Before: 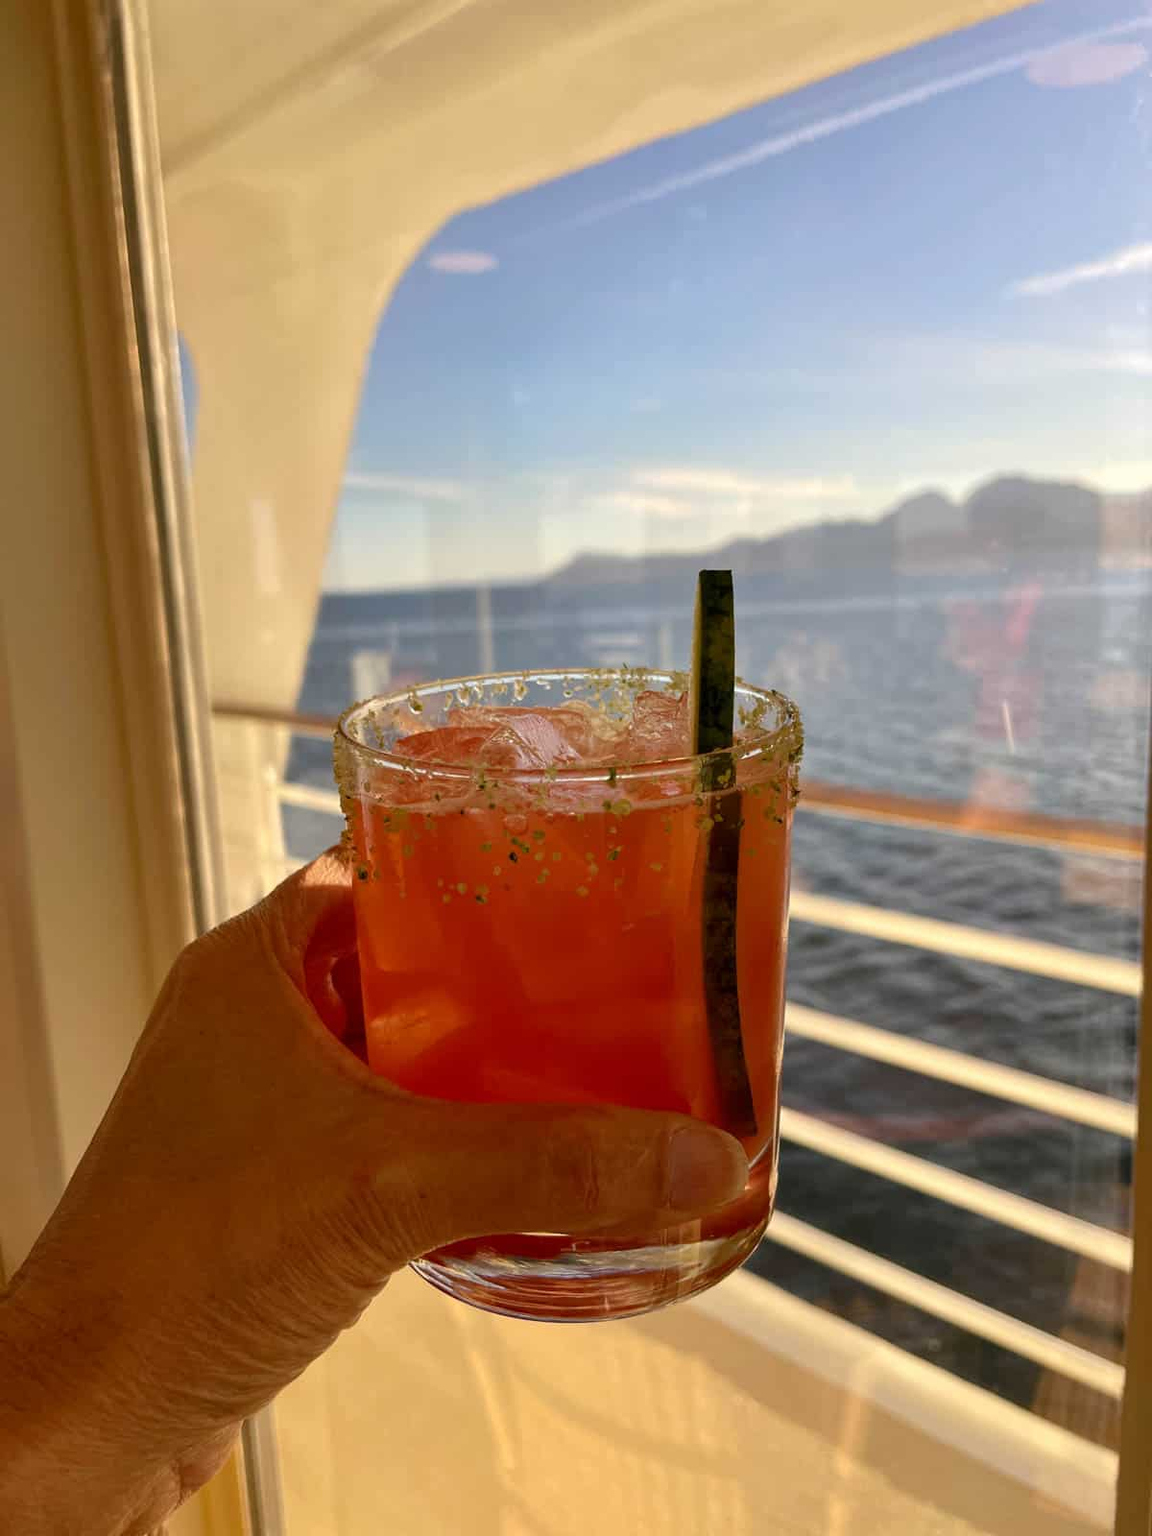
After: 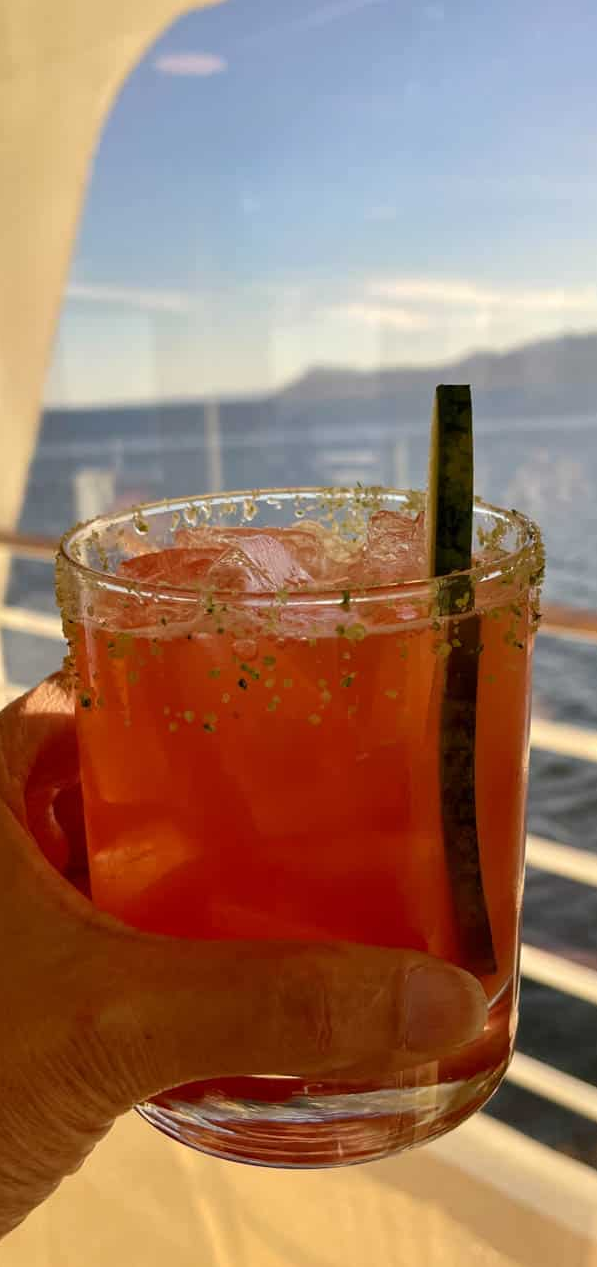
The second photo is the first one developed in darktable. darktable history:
crop and rotate: angle 0.012°, left 24.335%, top 13.065%, right 25.817%, bottom 7.692%
